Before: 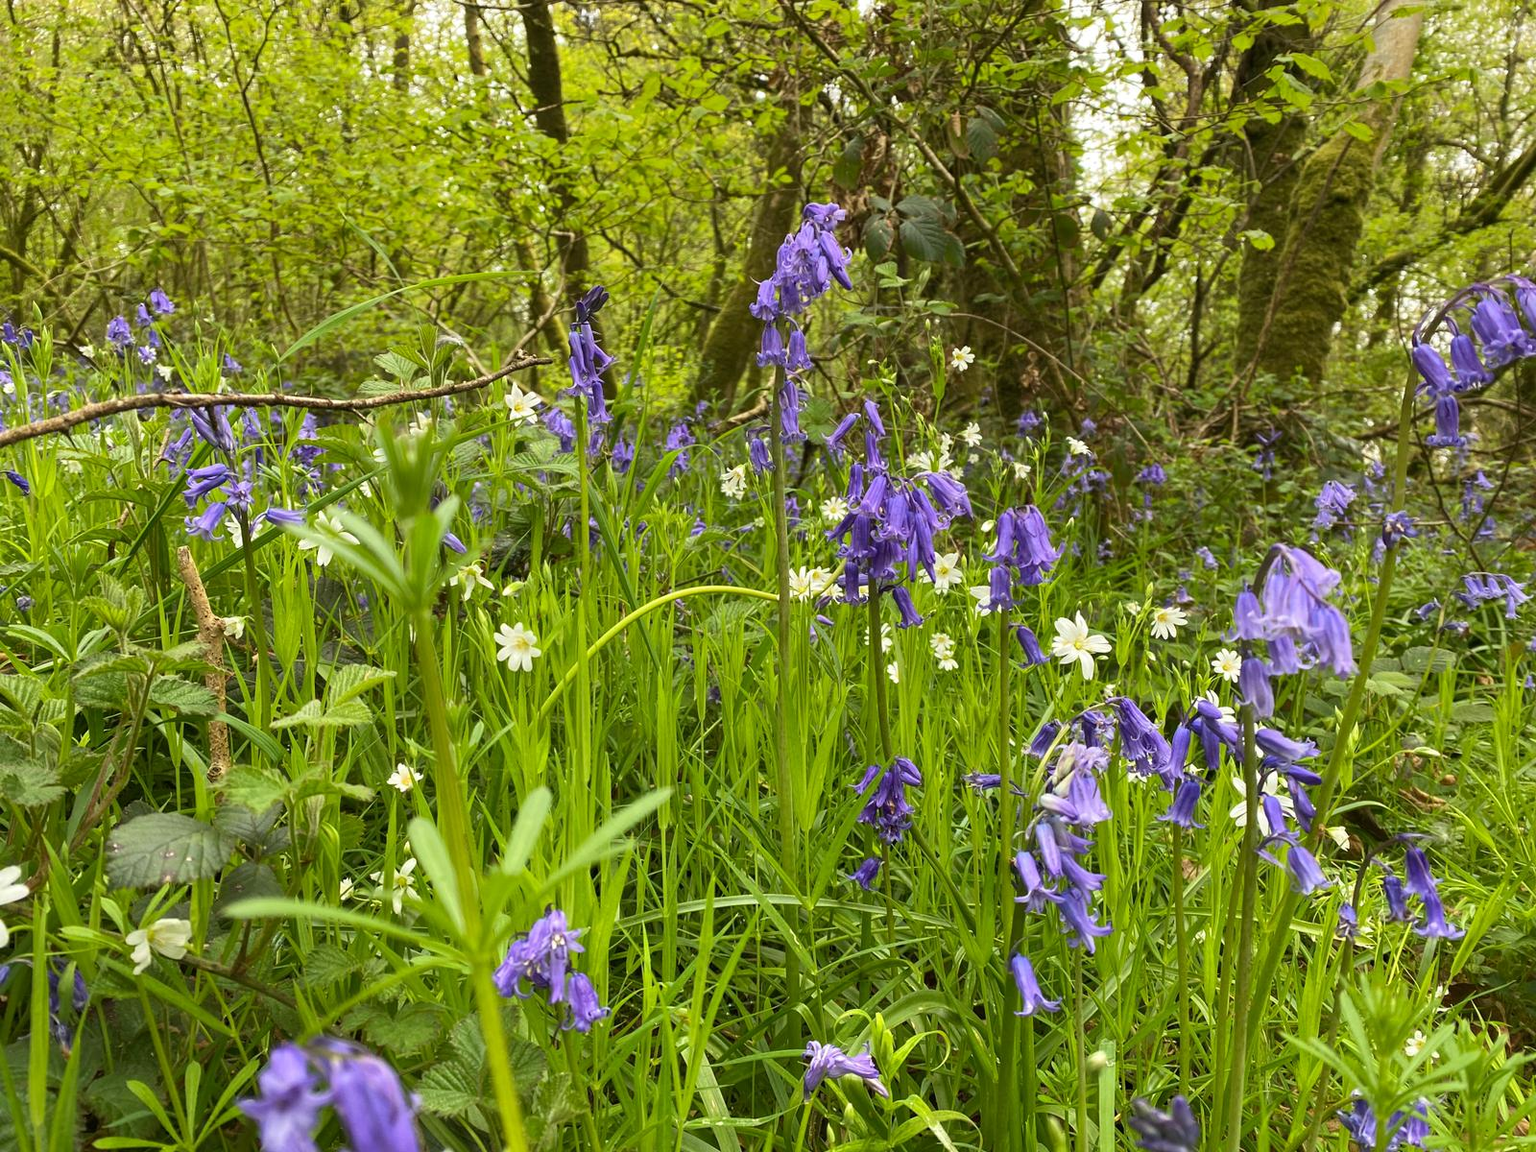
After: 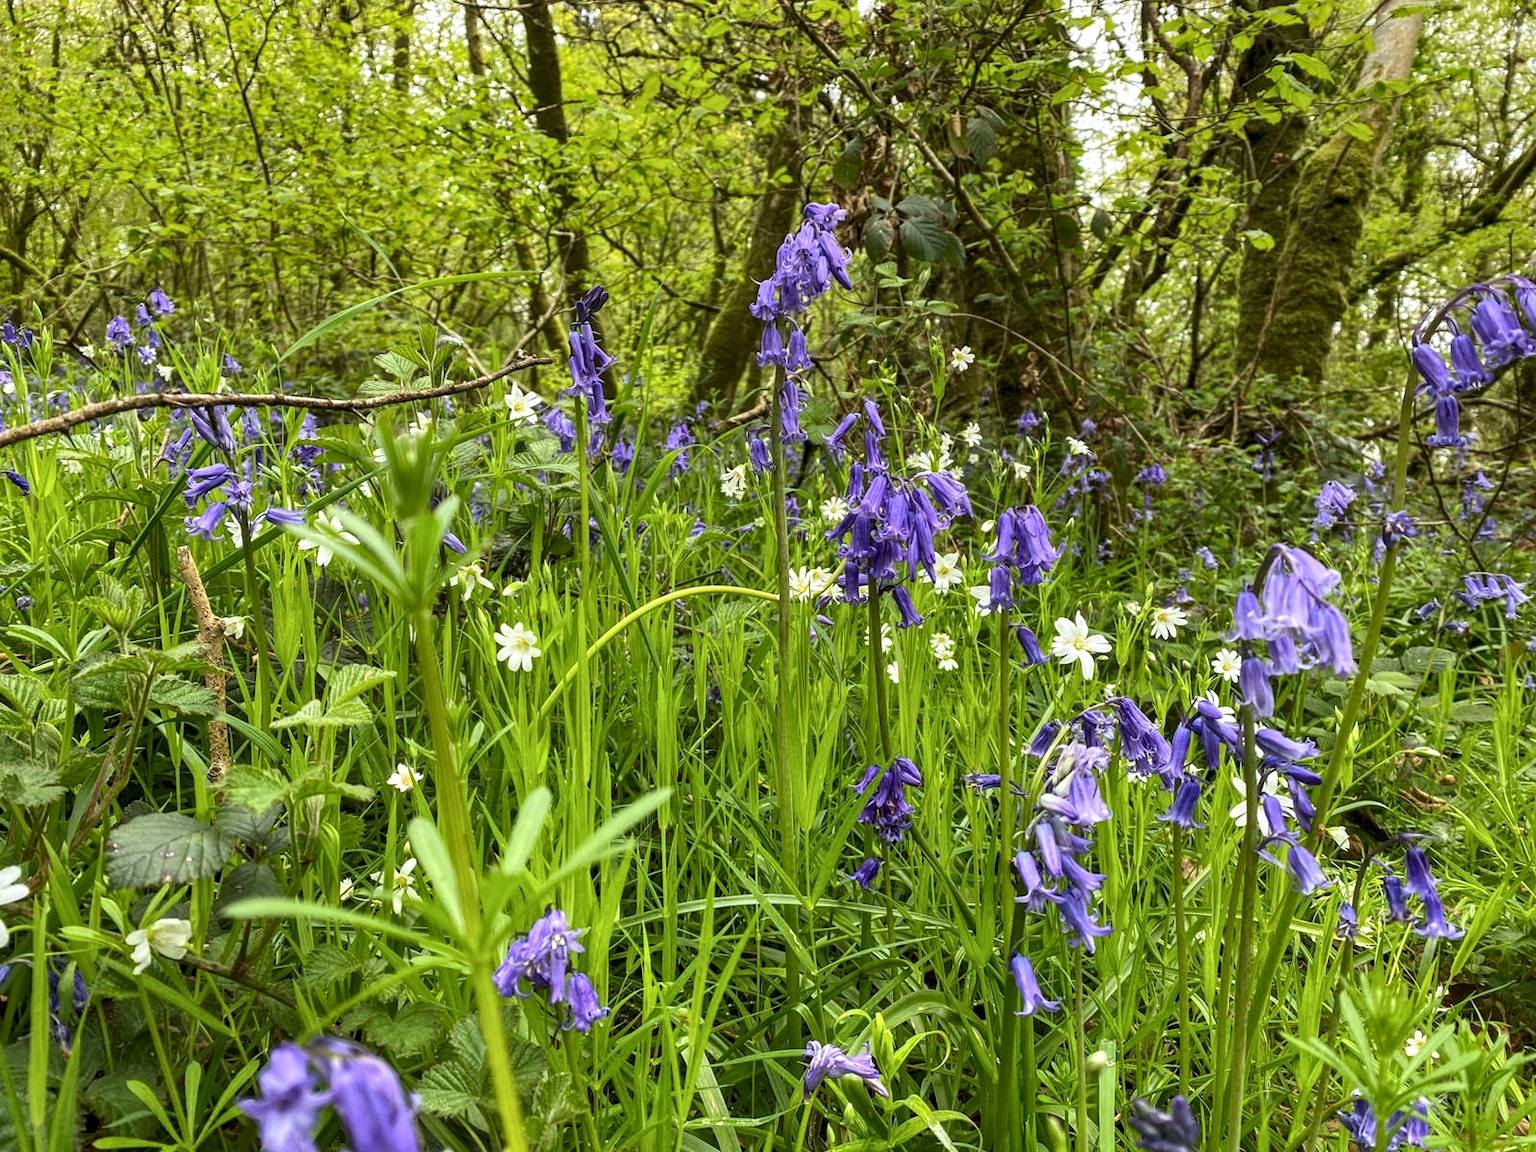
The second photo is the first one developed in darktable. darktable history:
shadows and highlights: shadows 32.83, highlights -47.7, soften with gaussian
local contrast: detail 140%
white balance: red 0.967, blue 1.049
